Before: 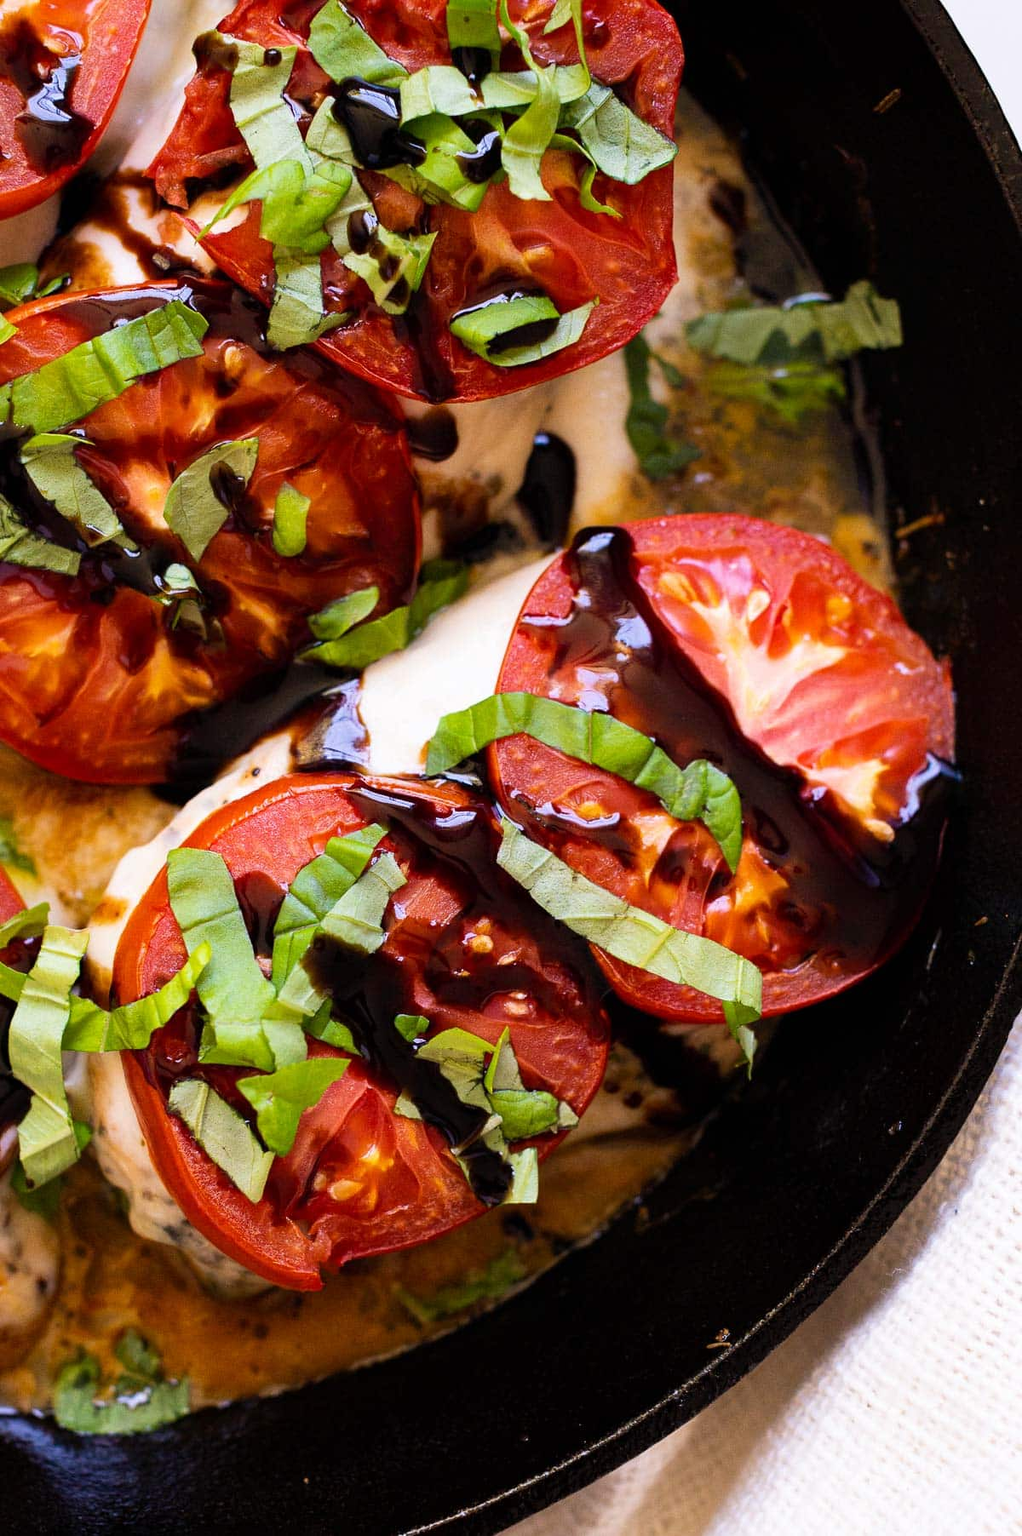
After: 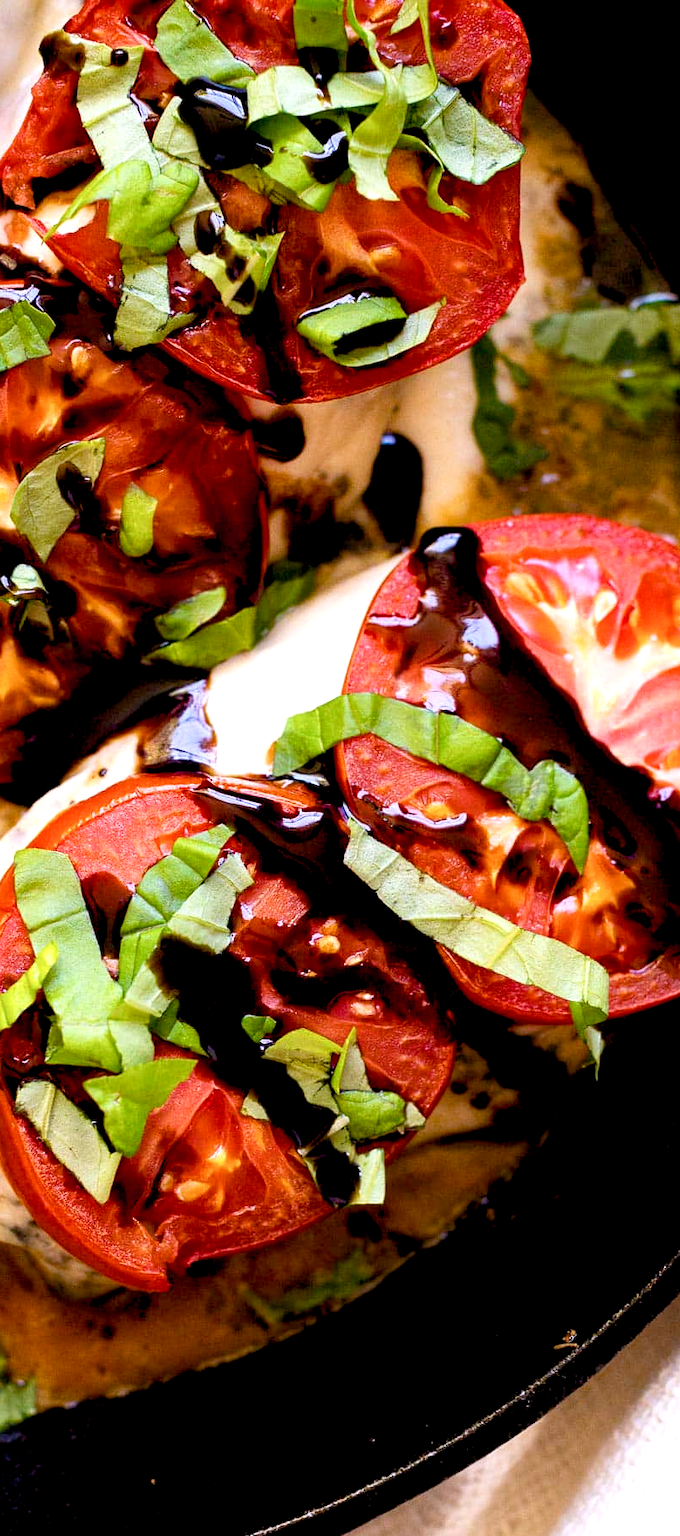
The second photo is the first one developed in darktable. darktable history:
crop and rotate: left 15.031%, right 18.321%
color balance rgb: power › hue 212.71°, global offset › luminance -0.837%, shadows fall-off 102.286%, perceptual saturation grading › global saturation 0.213%, perceptual saturation grading › highlights -15.732%, perceptual saturation grading › shadows 23.977%, mask middle-gray fulcrum 22.133%, global vibrance 20%
exposure: black level correction 0.003, exposure 0.386 EV, compensate highlight preservation false
